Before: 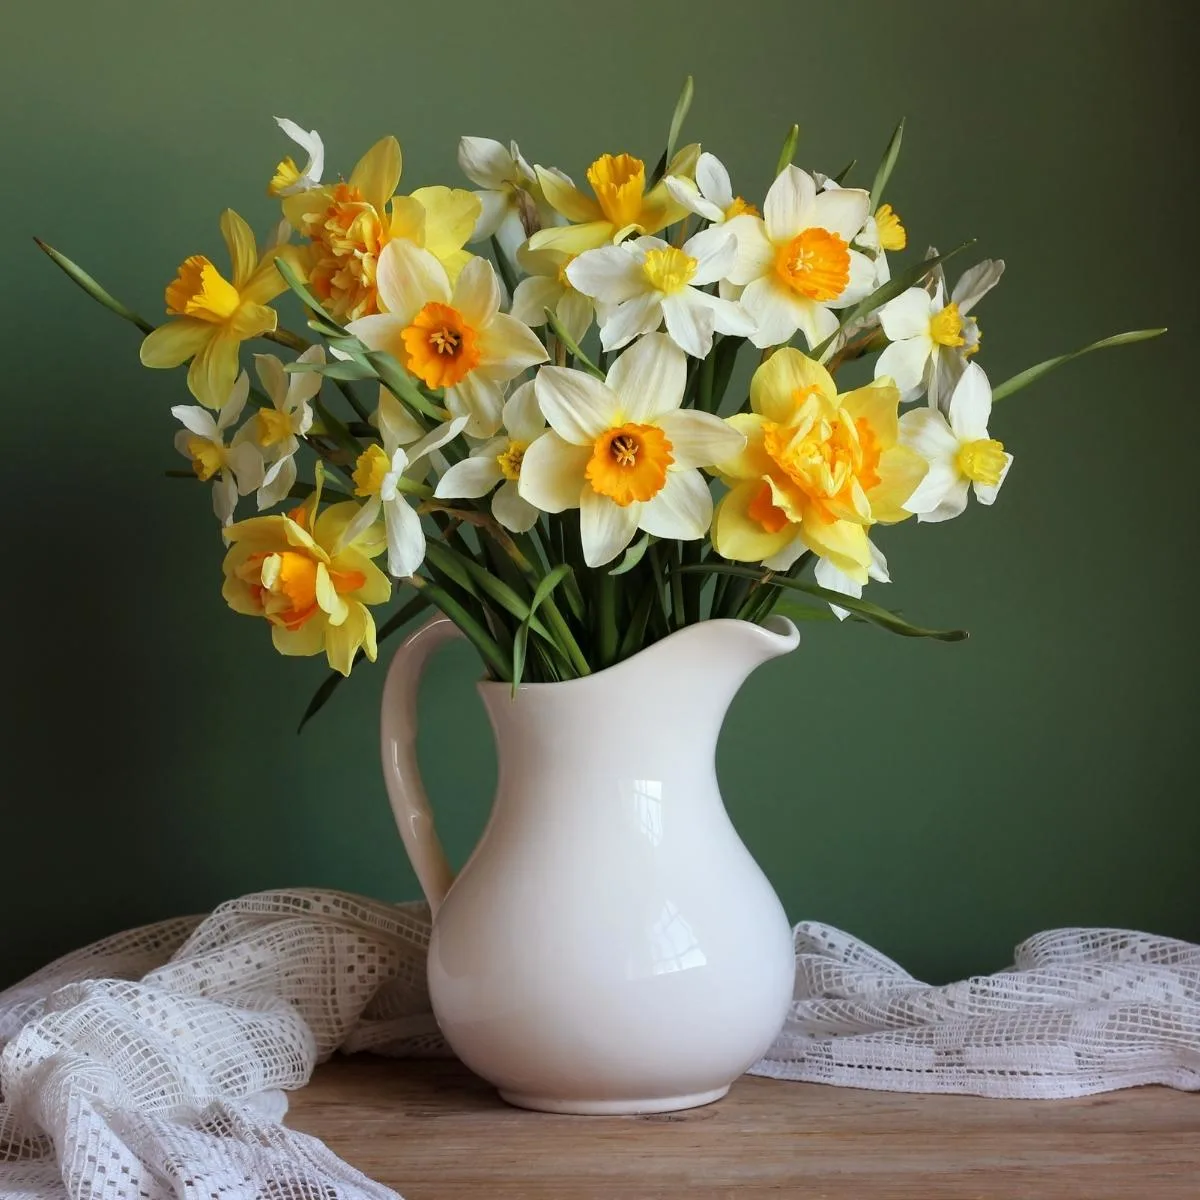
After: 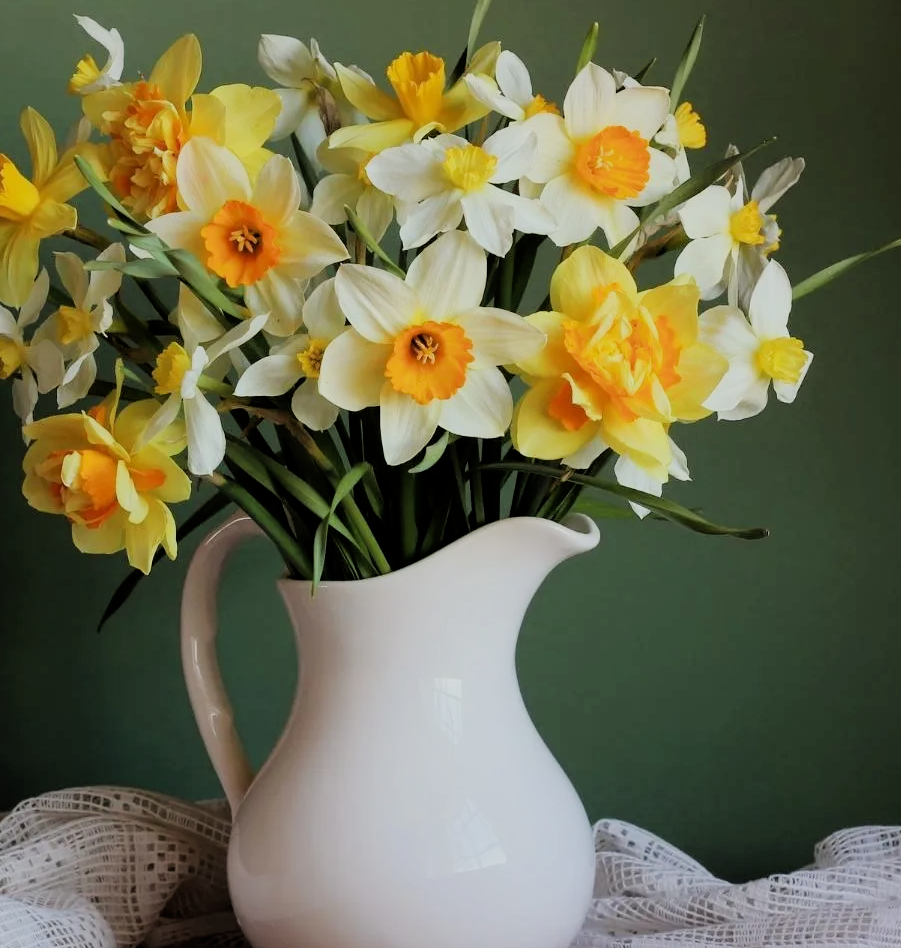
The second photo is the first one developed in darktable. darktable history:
filmic rgb: middle gray luminance 29.23%, black relative exposure -10.28 EV, white relative exposure 5.5 EV, target black luminance 0%, hardness 3.91, latitude 2.4%, contrast 1.132, highlights saturation mix 5.93%, shadows ↔ highlights balance 15.39%
crop: left 16.693%, top 8.57%, right 8.158%, bottom 12.421%
